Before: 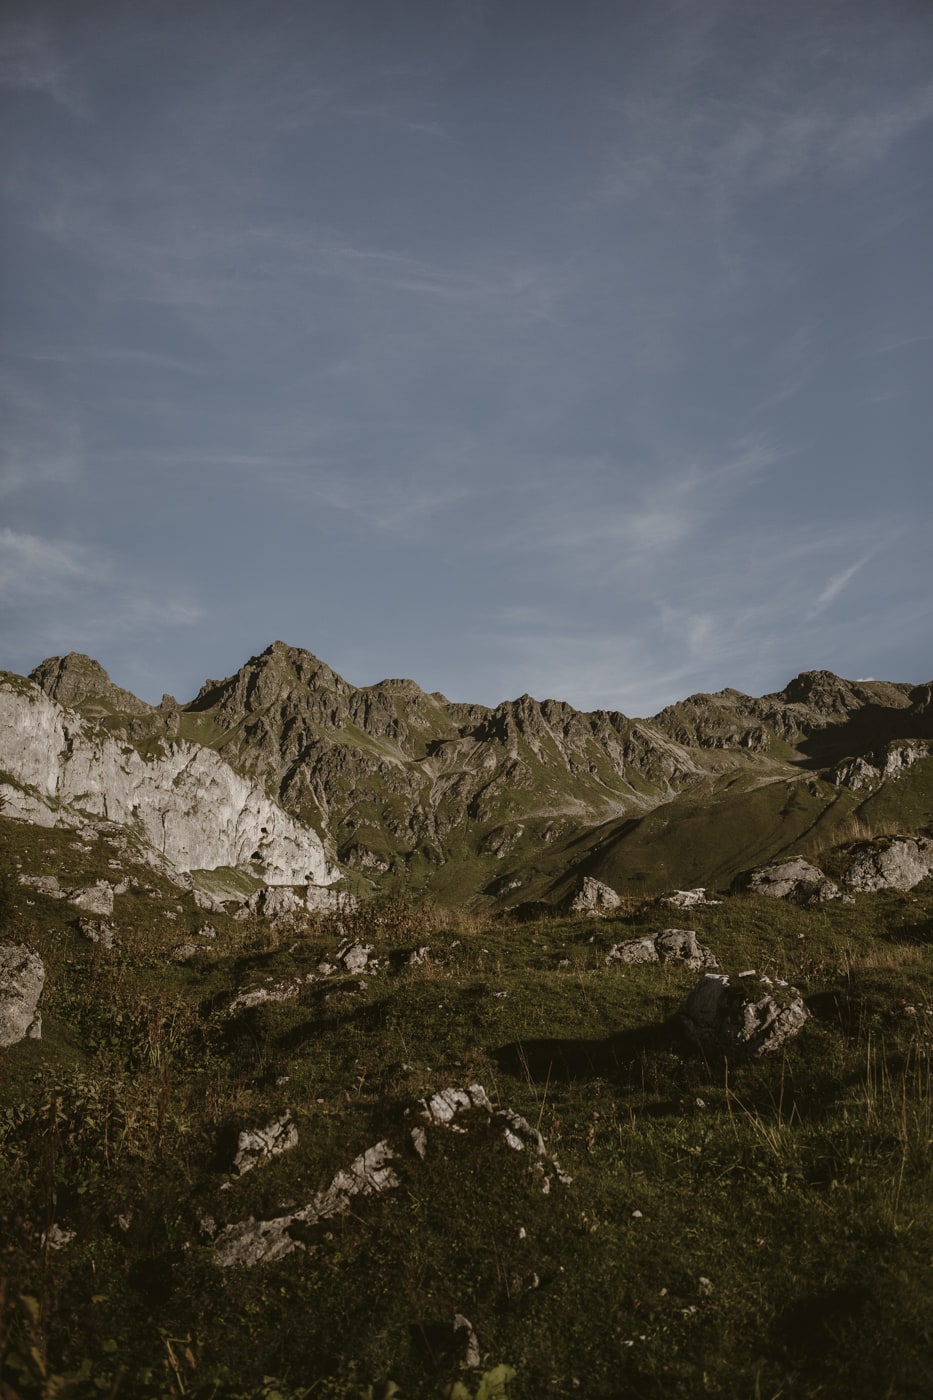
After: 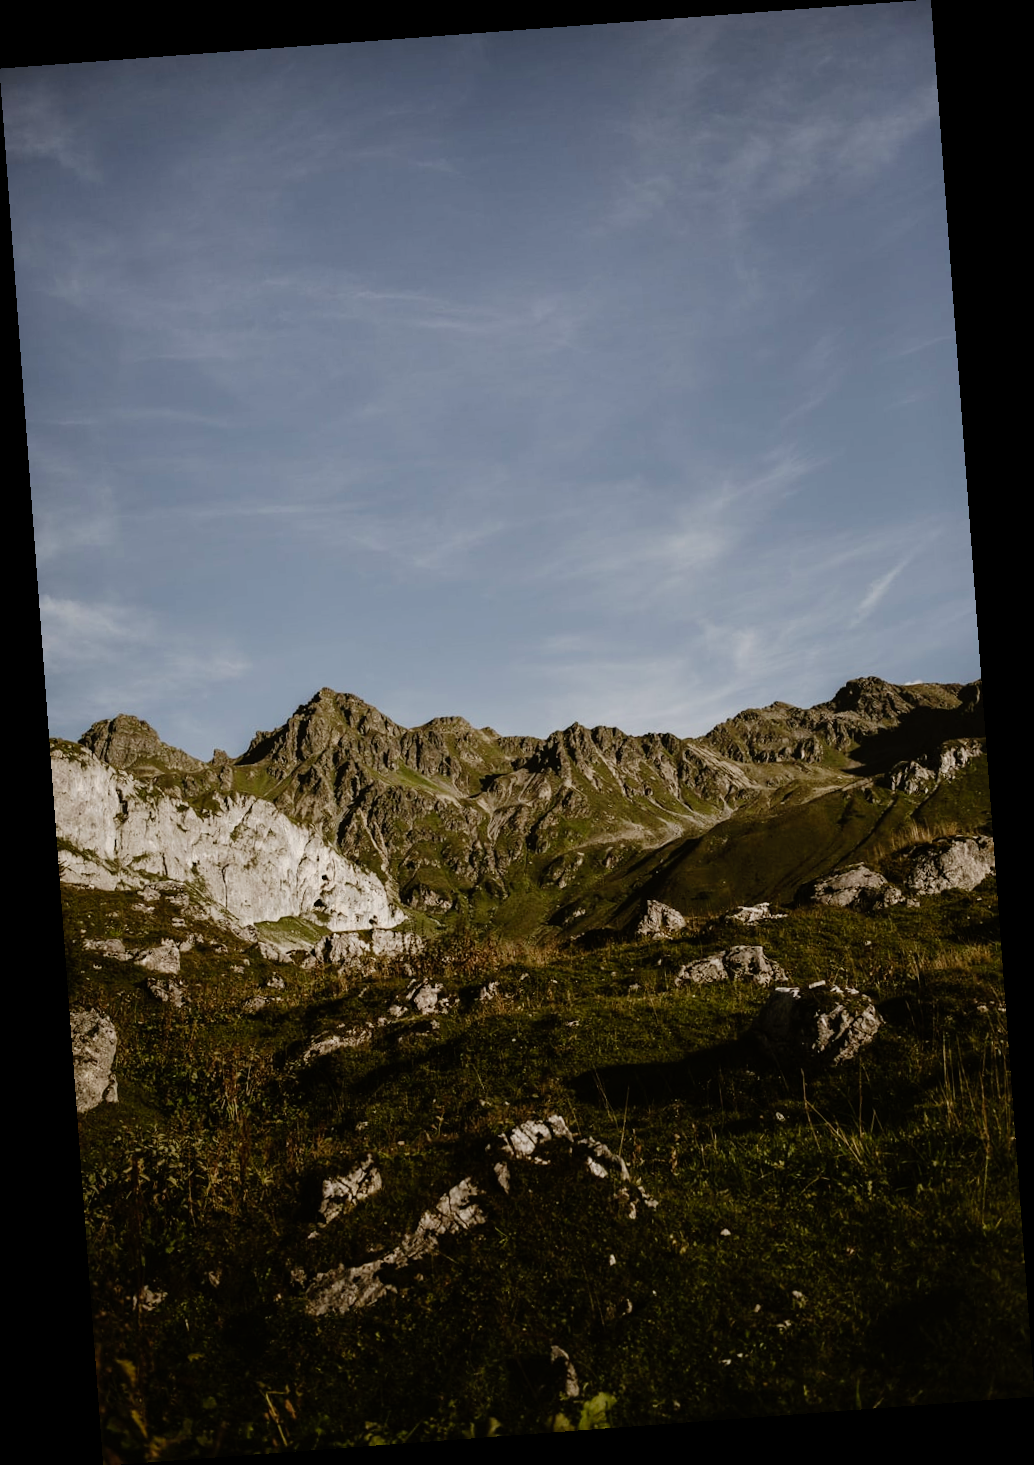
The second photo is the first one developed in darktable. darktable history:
tone curve: curves: ch0 [(0, 0) (0.003, 0) (0.011, 0.002) (0.025, 0.004) (0.044, 0.007) (0.069, 0.015) (0.1, 0.025) (0.136, 0.04) (0.177, 0.09) (0.224, 0.152) (0.277, 0.239) (0.335, 0.335) (0.399, 0.43) (0.468, 0.524) (0.543, 0.621) (0.623, 0.712) (0.709, 0.789) (0.801, 0.871) (0.898, 0.951) (1, 1)], preserve colors none
rotate and perspective: rotation -4.25°, automatic cropping off
